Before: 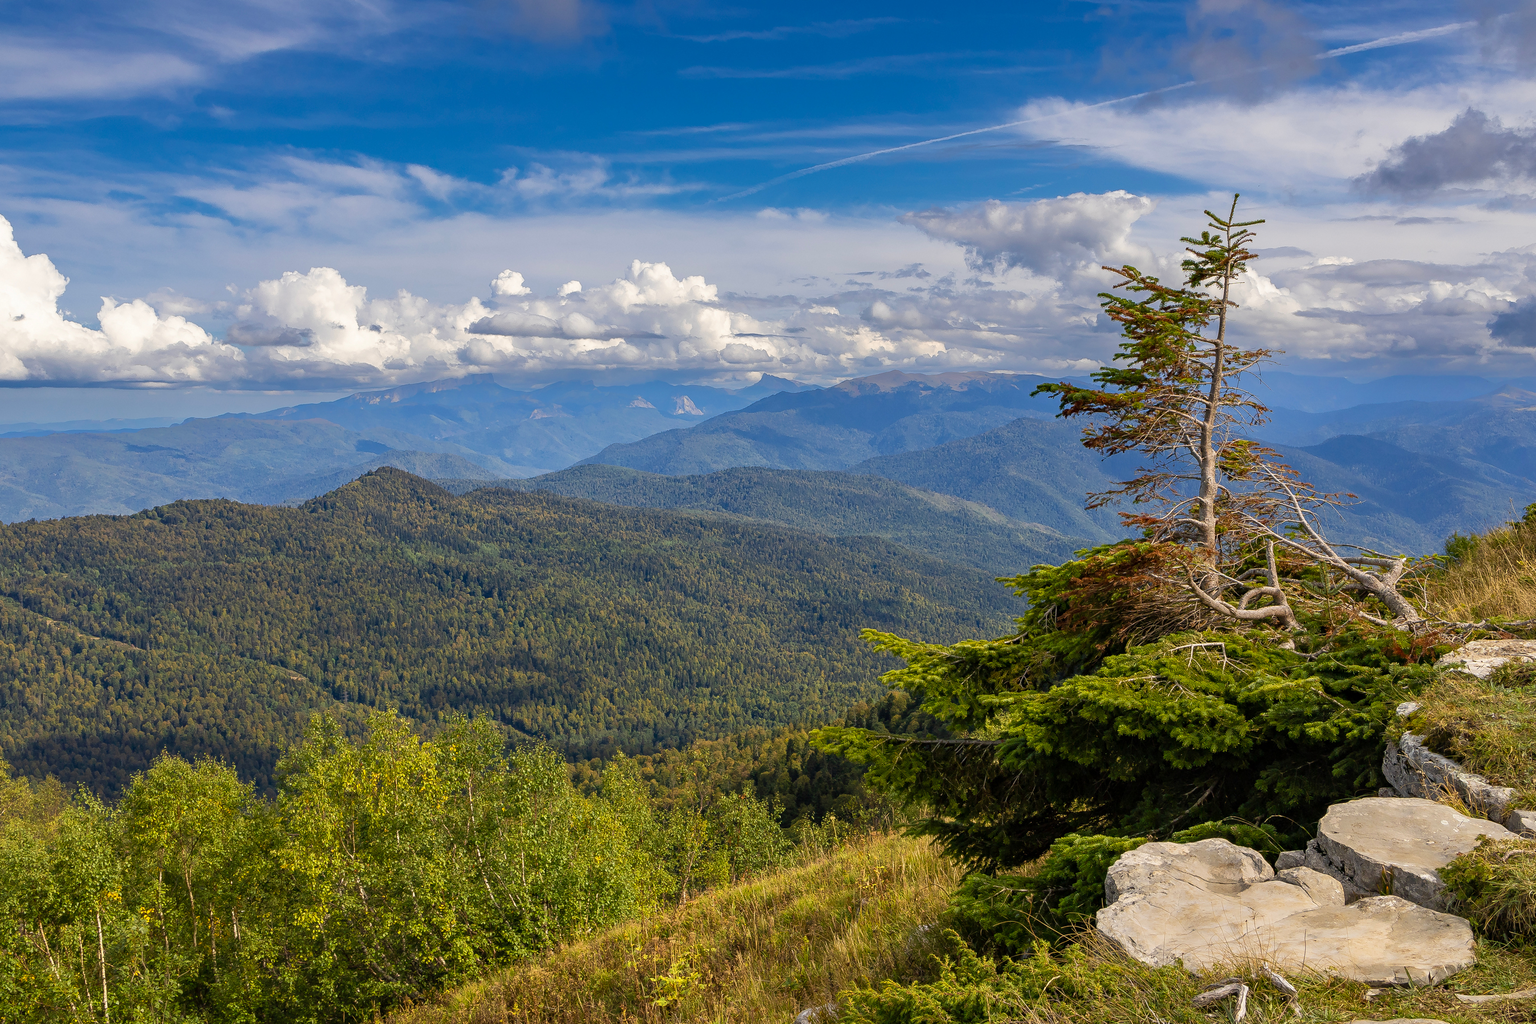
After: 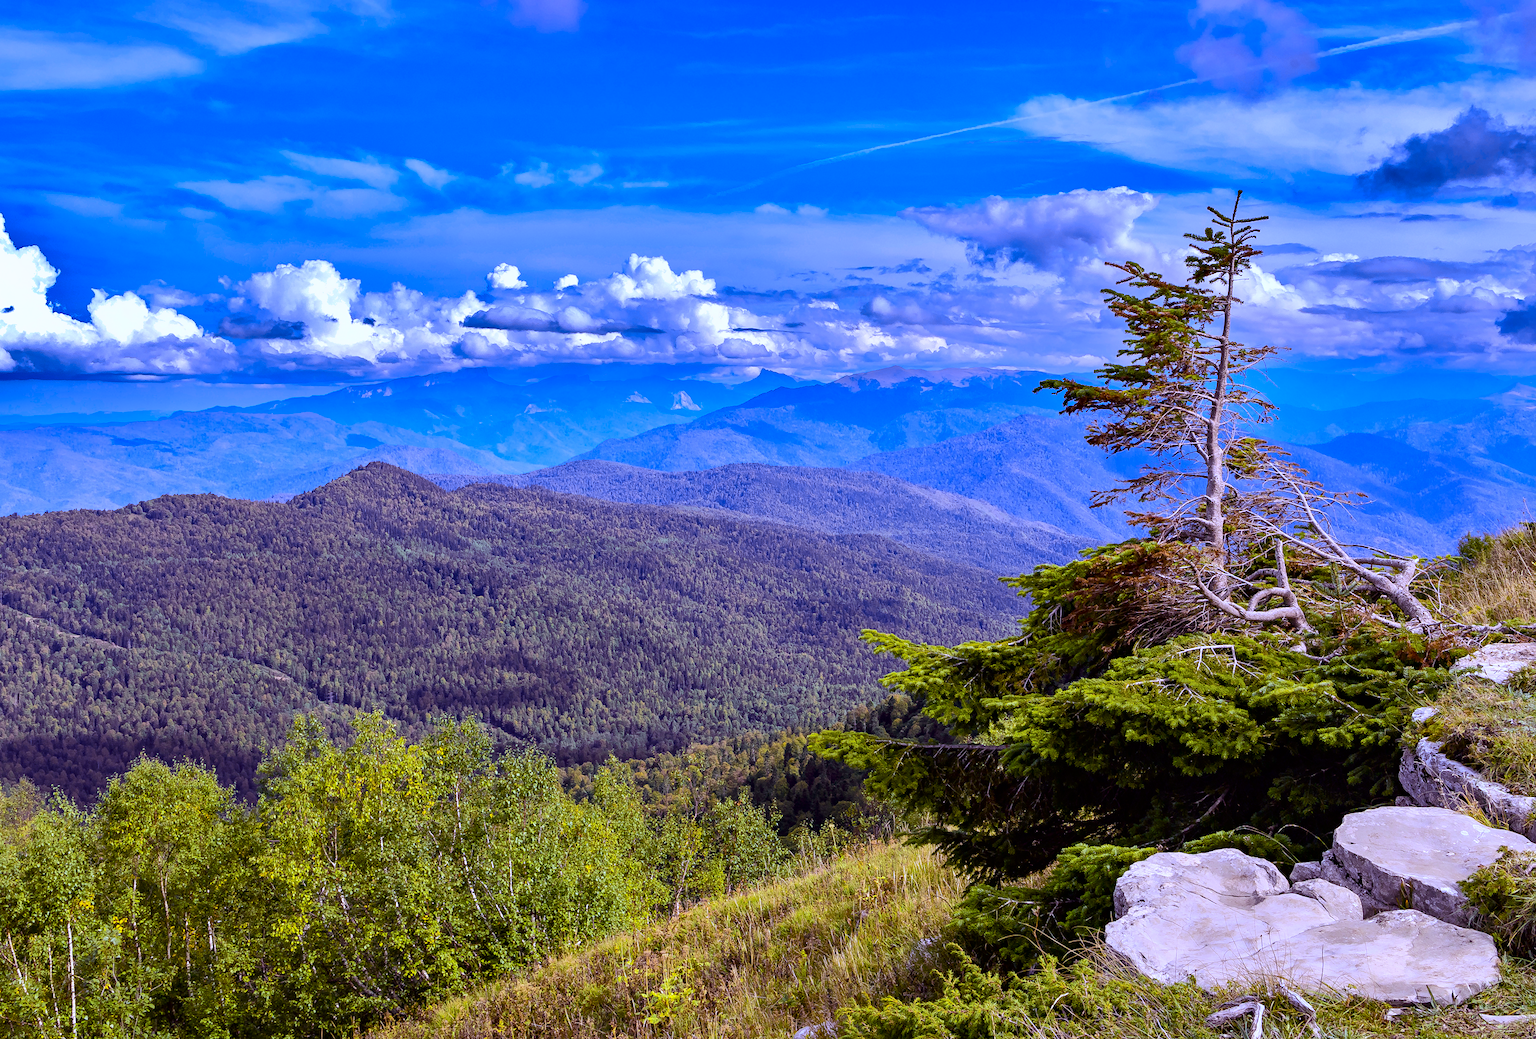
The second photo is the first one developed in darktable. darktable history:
shadows and highlights: shadows 20.91, highlights -82.73, soften with gaussian
tone curve: curves: ch0 [(0, 0) (0.052, 0.018) (0.236, 0.207) (0.41, 0.417) (0.485, 0.518) (0.54, 0.584) (0.625, 0.666) (0.845, 0.828) (0.994, 0.964)]; ch1 [(0, 0) (0.136, 0.146) (0.317, 0.34) (0.382, 0.408) (0.434, 0.441) (0.472, 0.479) (0.498, 0.501) (0.557, 0.558) (0.616, 0.59) (0.739, 0.7) (1, 1)]; ch2 [(0, 0) (0.352, 0.403) (0.447, 0.466) (0.482, 0.482) (0.528, 0.526) (0.586, 0.577) (0.618, 0.621) (0.785, 0.747) (1, 1)], color space Lab, independent channels, preserve colors none
white balance: red 0.98, blue 1.61
color balance rgb: shadows lift › luminance 0.49%, shadows lift › chroma 6.83%, shadows lift › hue 300.29°, power › hue 208.98°, highlights gain › luminance 20.24%, highlights gain › chroma 2.73%, highlights gain › hue 173.85°, perceptual saturation grading › global saturation 18.05%
exposure: compensate highlight preservation false
rotate and perspective: rotation 0.226°, lens shift (vertical) -0.042, crop left 0.023, crop right 0.982, crop top 0.006, crop bottom 0.994
